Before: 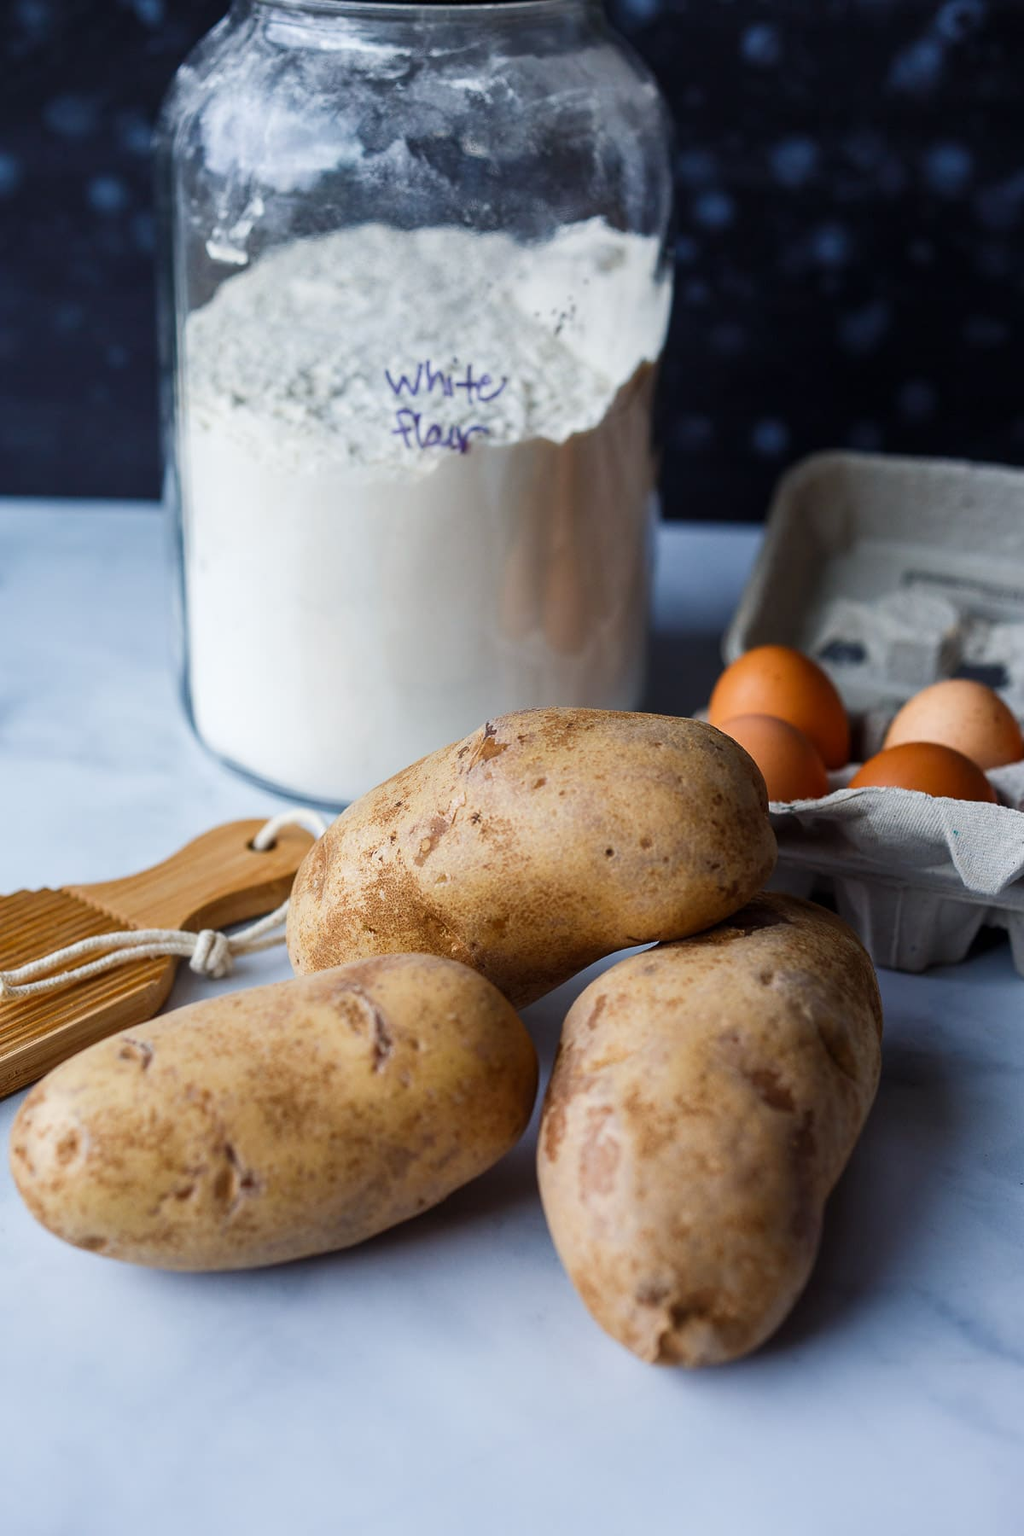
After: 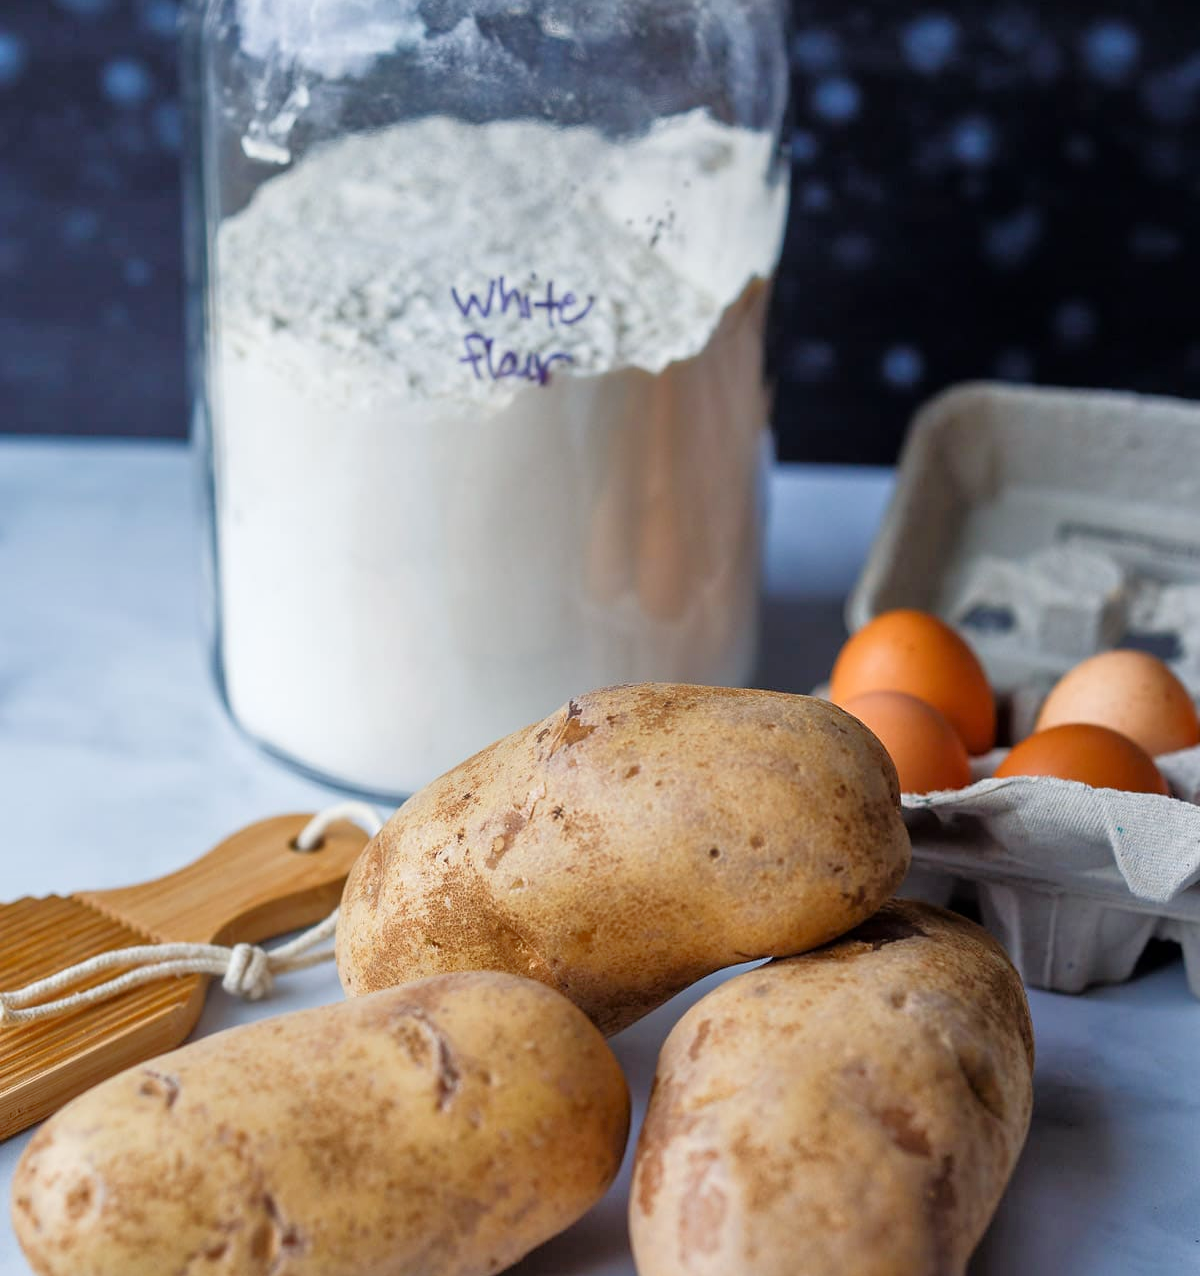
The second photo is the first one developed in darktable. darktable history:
crop and rotate: top 8.138%, bottom 20.929%
tone equalizer: -7 EV 0.157 EV, -6 EV 0.562 EV, -5 EV 1.14 EV, -4 EV 1.32 EV, -3 EV 1.18 EV, -2 EV 0.6 EV, -1 EV 0.154 EV
